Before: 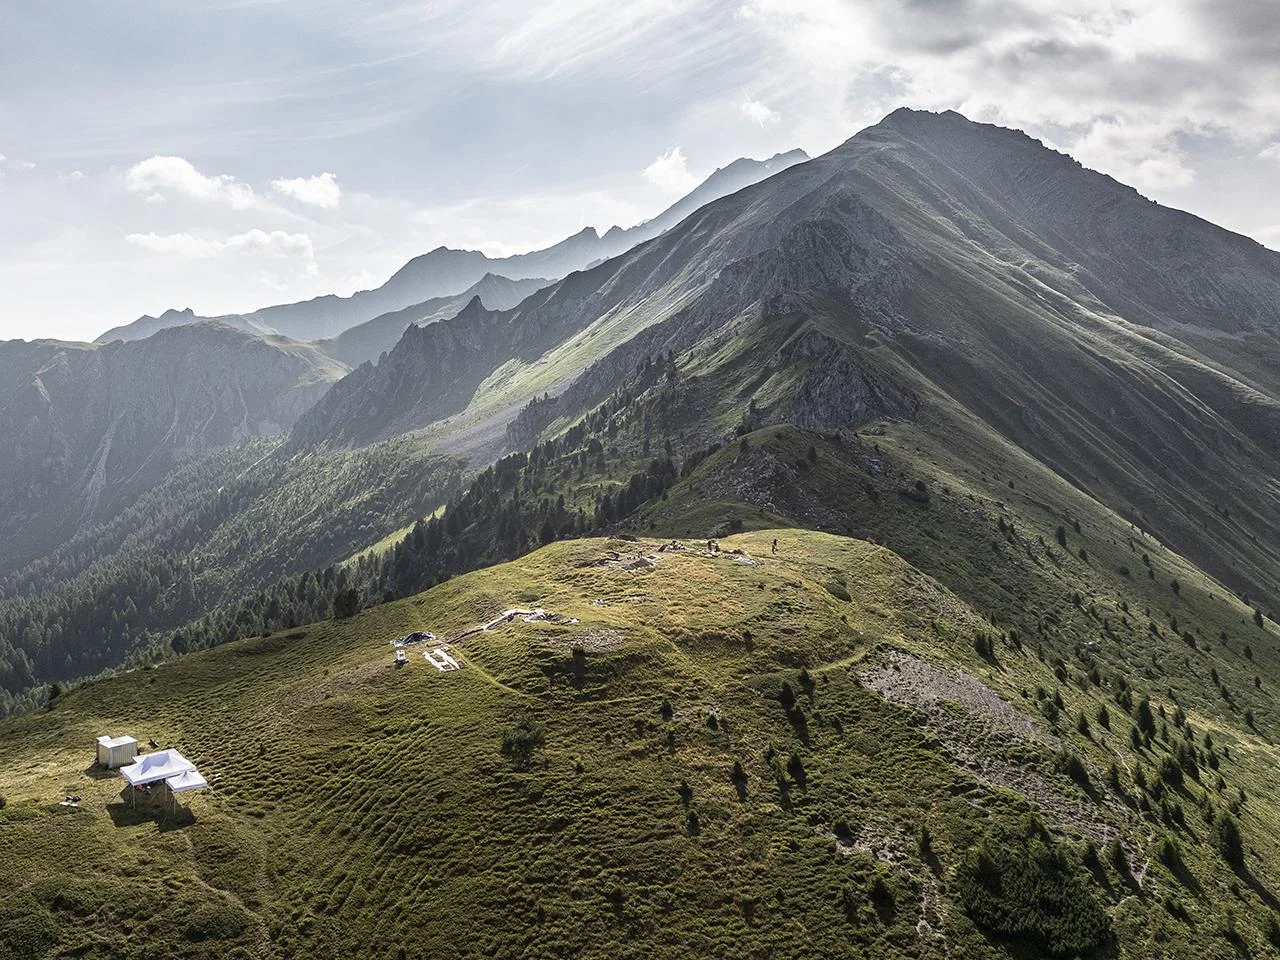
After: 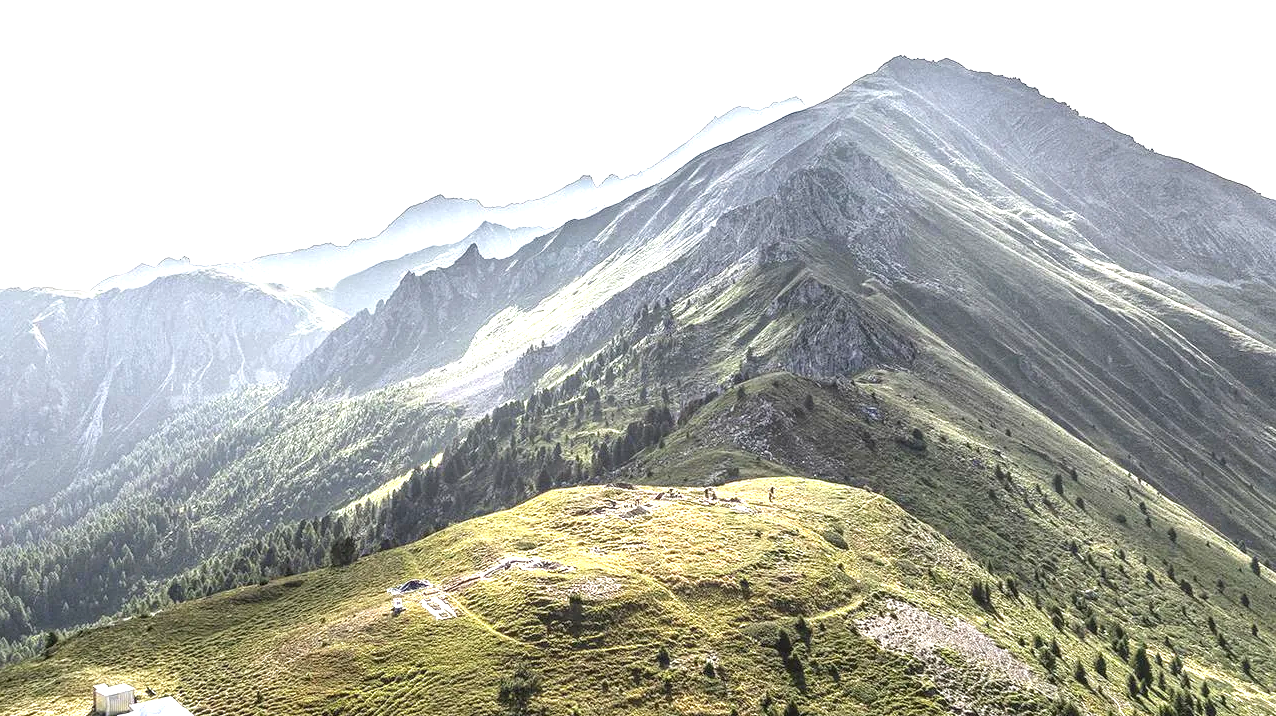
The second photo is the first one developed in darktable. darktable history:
crop: left 0.289%, top 5.483%, bottom 19.908%
local contrast: on, module defaults
exposure: black level correction 0, exposure 1.47 EV, compensate exposure bias true, compensate highlight preservation false
